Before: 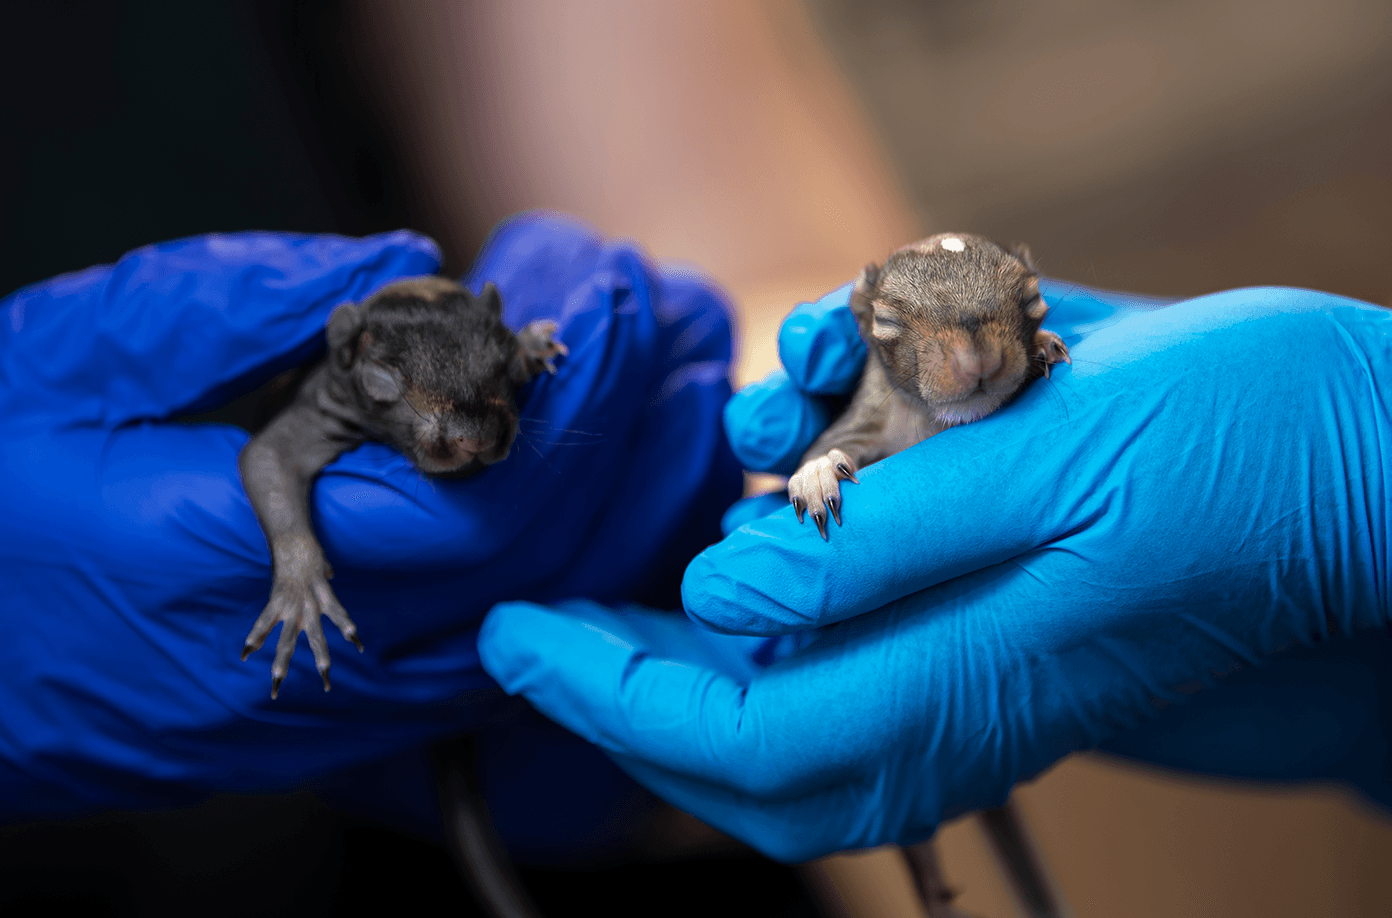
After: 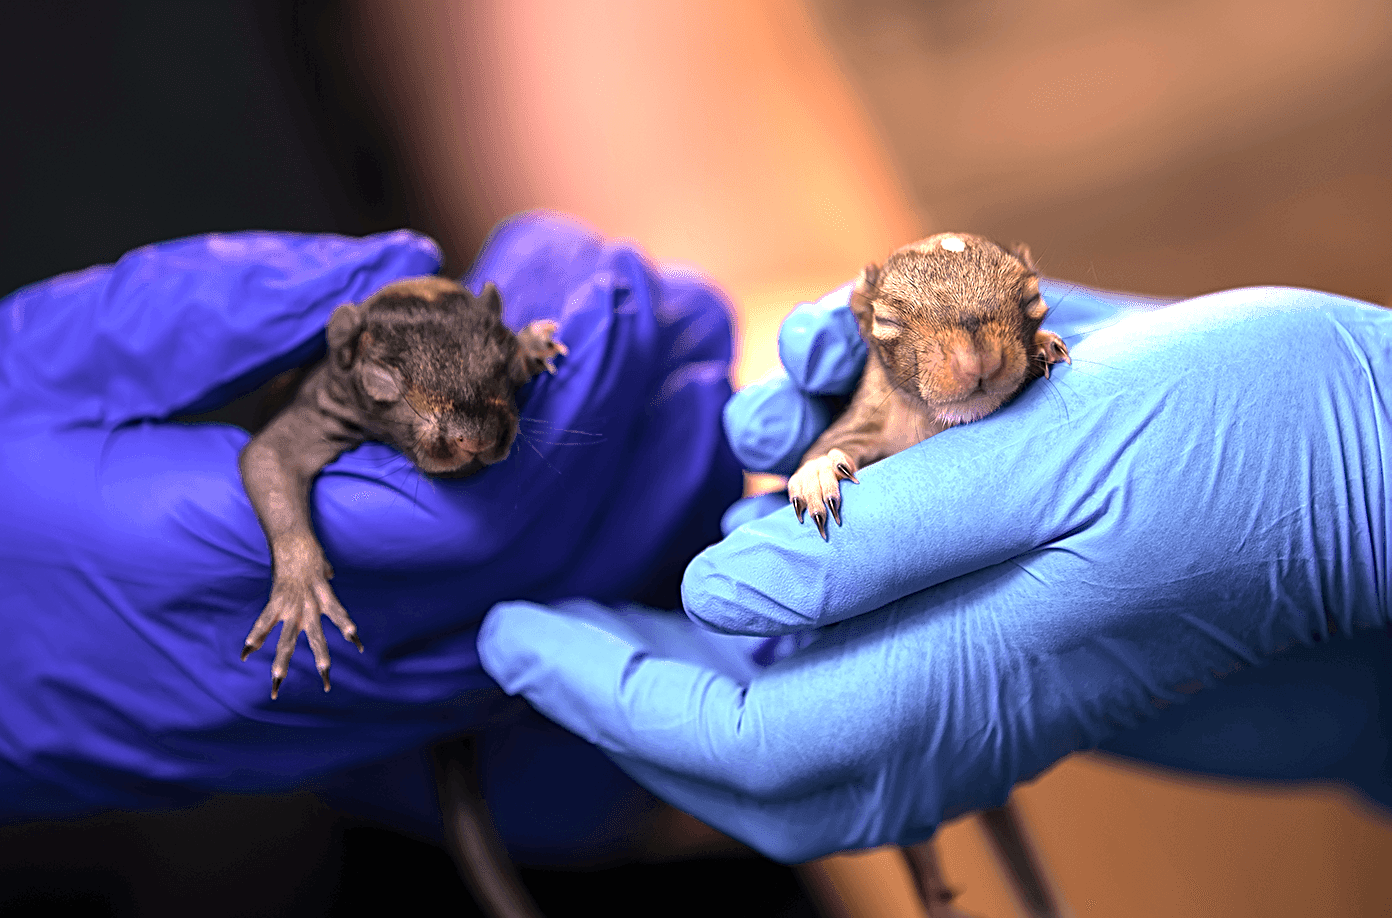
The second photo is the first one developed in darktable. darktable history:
exposure: black level correction 0, exposure 1 EV, compensate exposure bias true, compensate highlight preservation false
sharpen: radius 2.767
color correction: highlights a* 21.16, highlights b* 19.61
